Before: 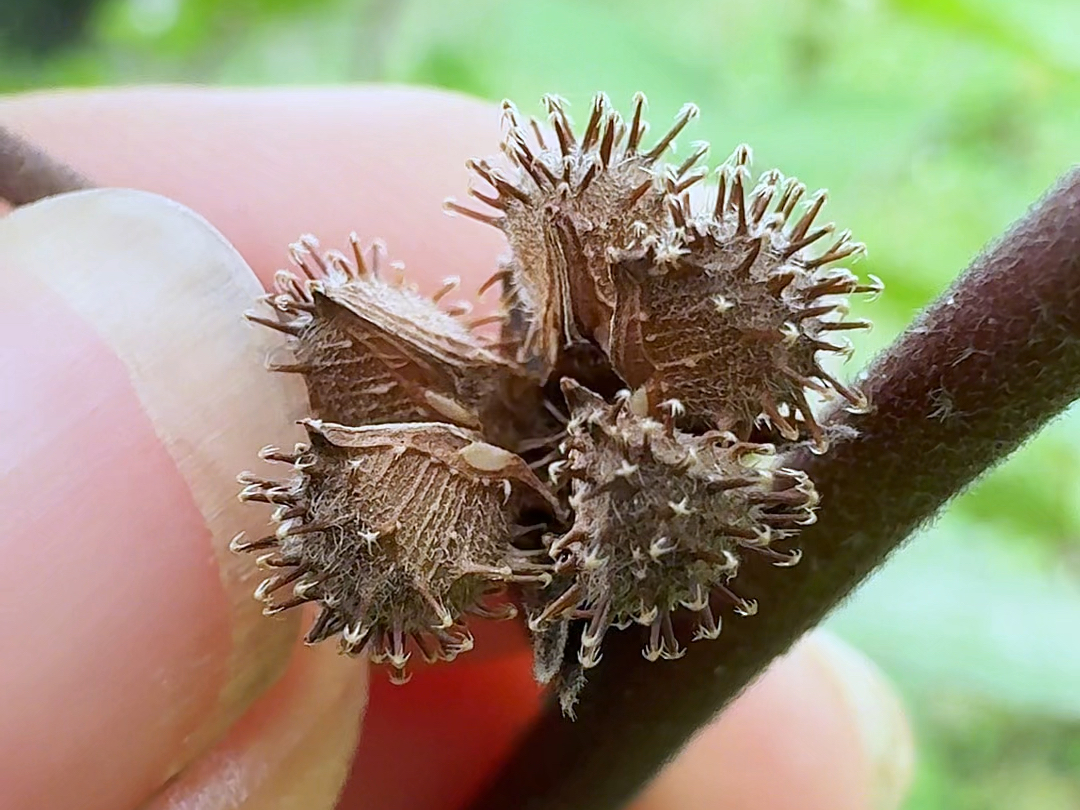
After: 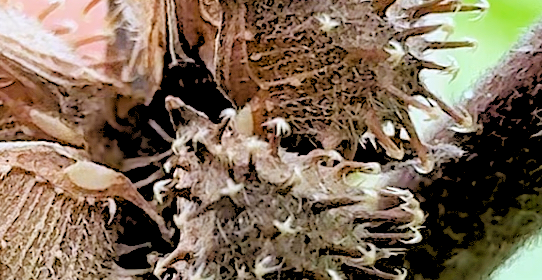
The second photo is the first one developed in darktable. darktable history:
crop: left 36.607%, top 34.735%, right 13.146%, bottom 30.611%
rgb levels: levels [[0.027, 0.429, 0.996], [0, 0.5, 1], [0, 0.5, 1]]
